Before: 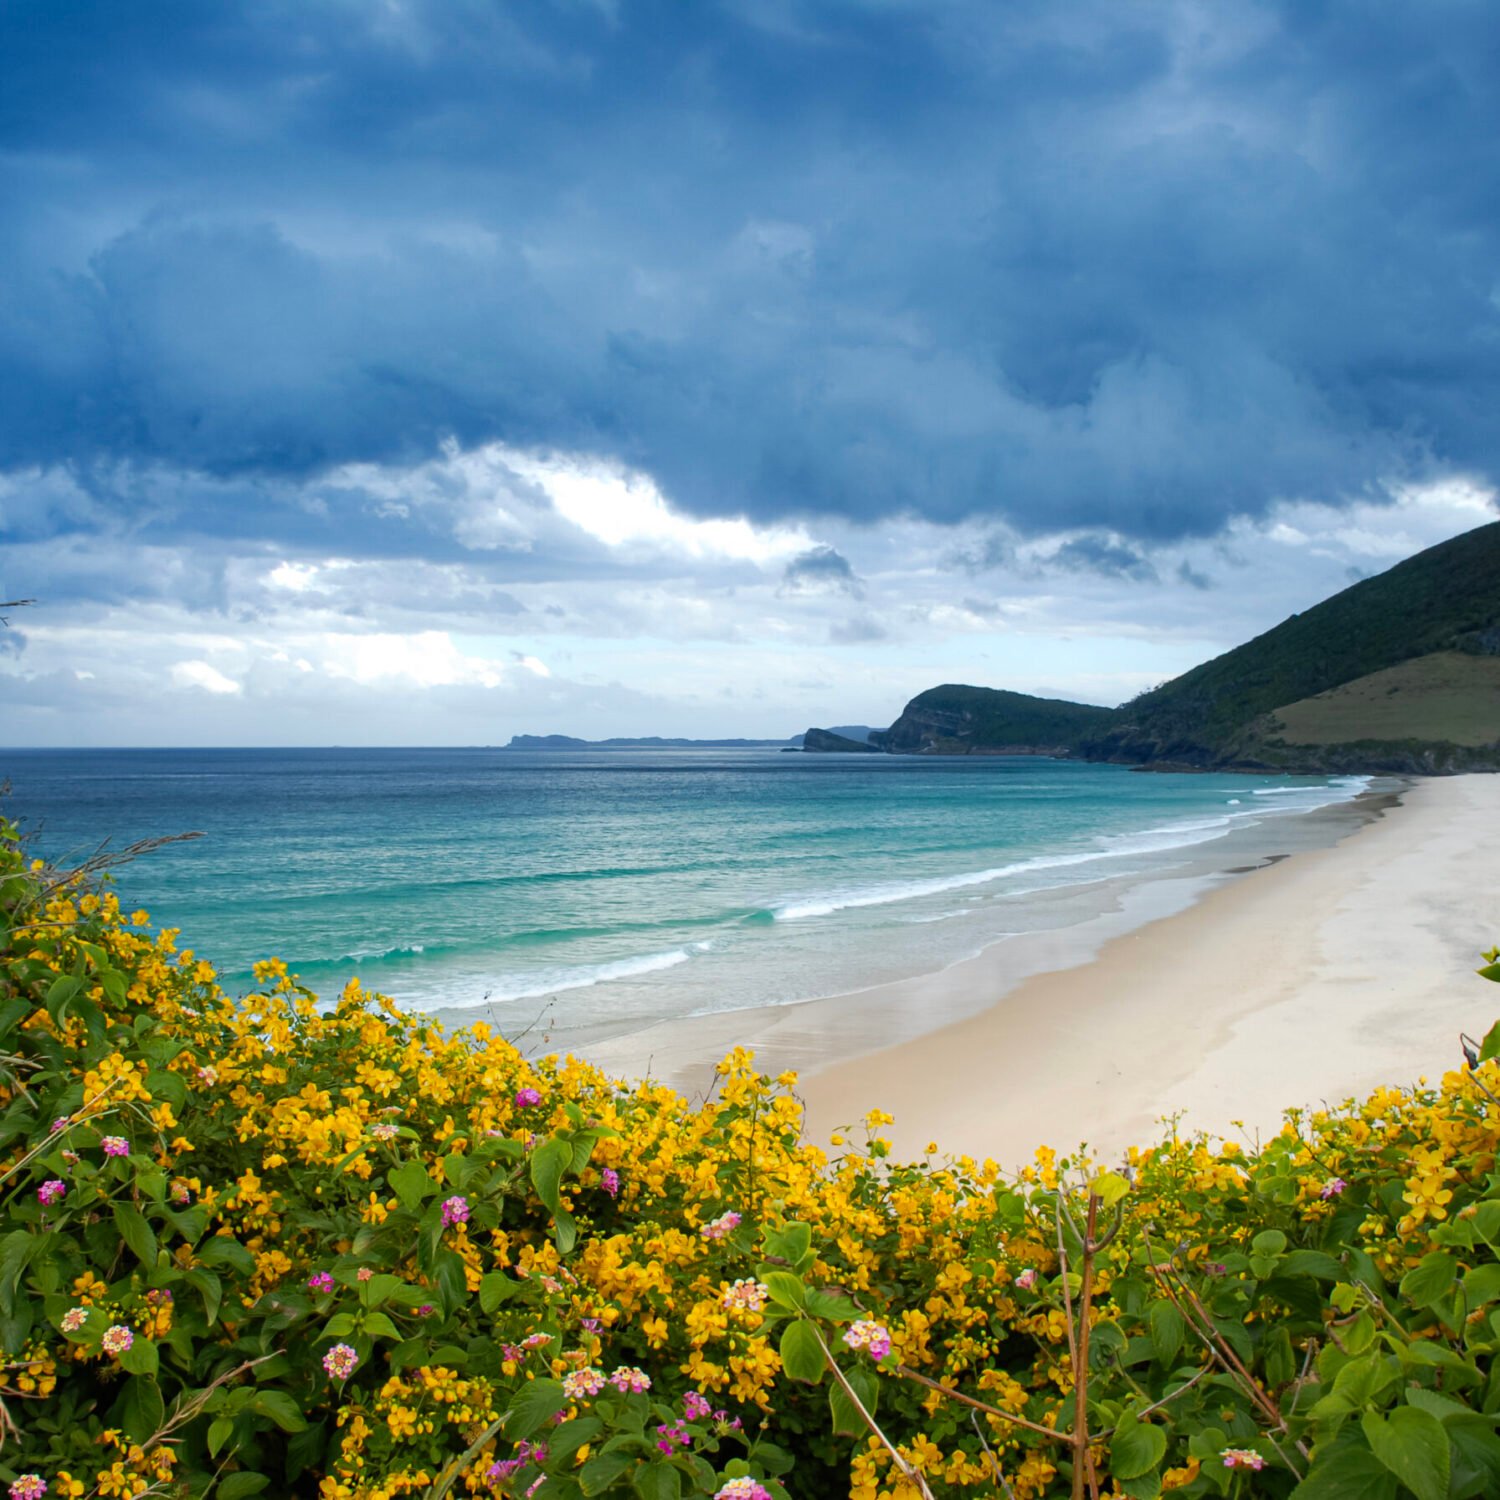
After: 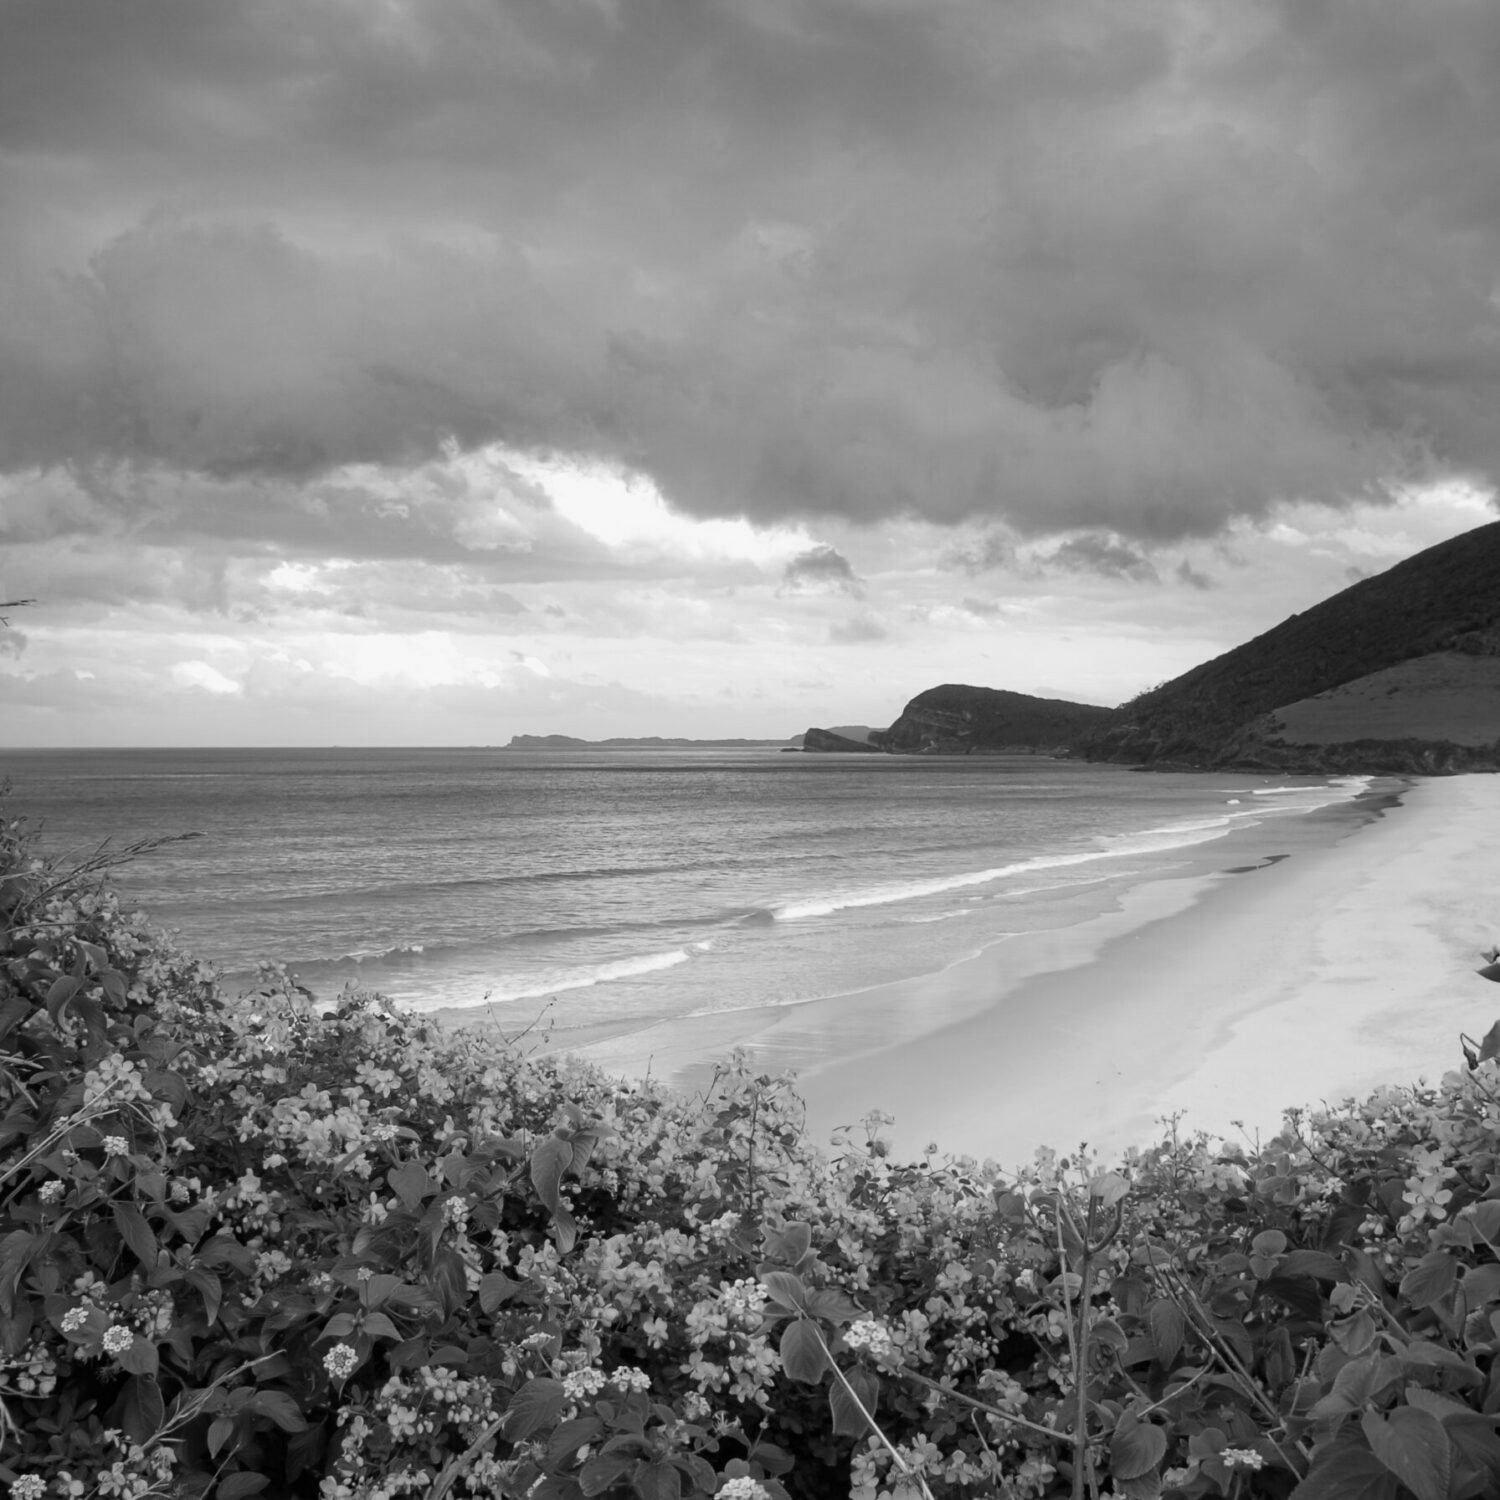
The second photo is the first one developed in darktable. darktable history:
contrast brightness saturation: contrast 0.04, saturation 0.07
color calibration: output gray [0.22, 0.42, 0.37, 0], gray › normalize channels true, illuminant same as pipeline (D50), adaptation XYZ, x 0.346, y 0.359, gamut compression 0
